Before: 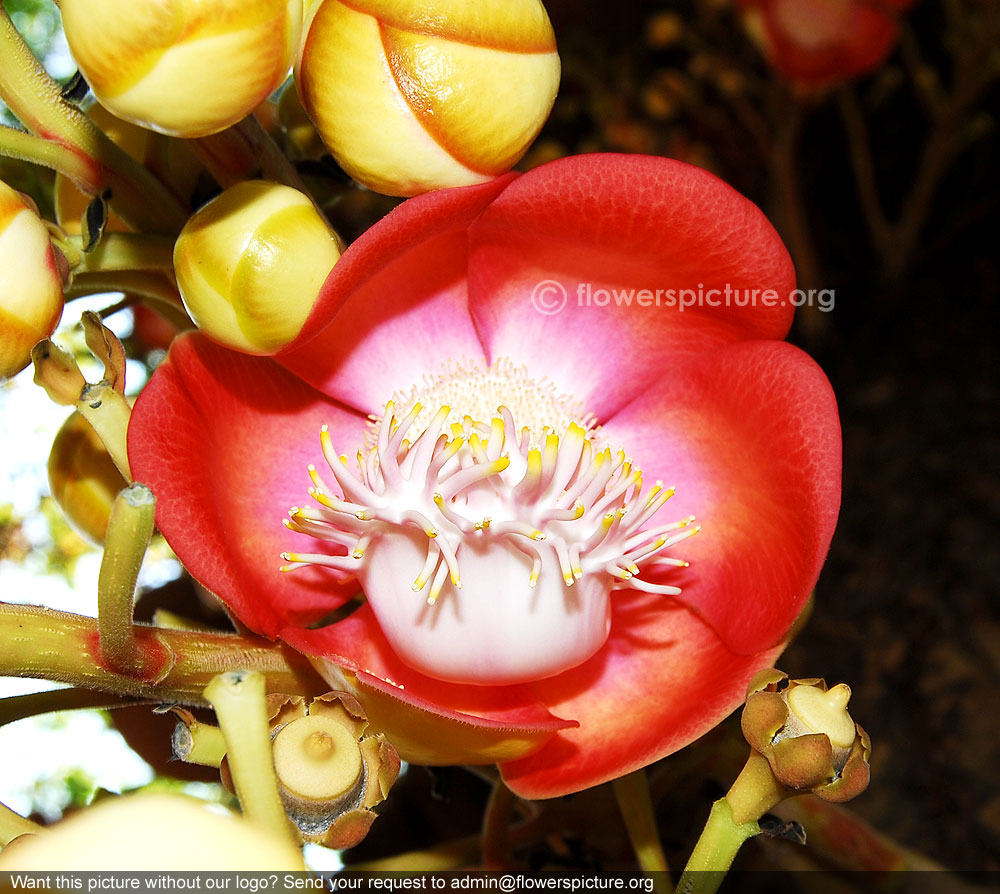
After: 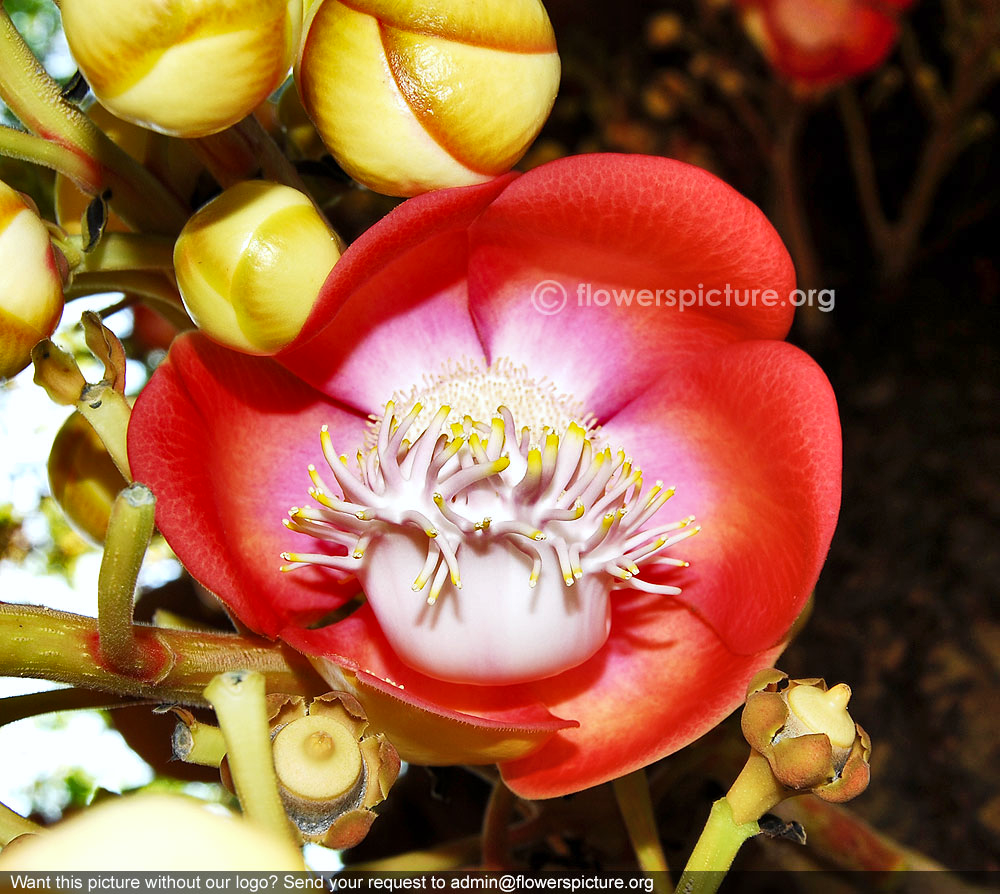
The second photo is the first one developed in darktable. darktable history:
white balance: red 0.988, blue 1.017
shadows and highlights: white point adjustment 0.1, highlights -70, soften with gaussian
